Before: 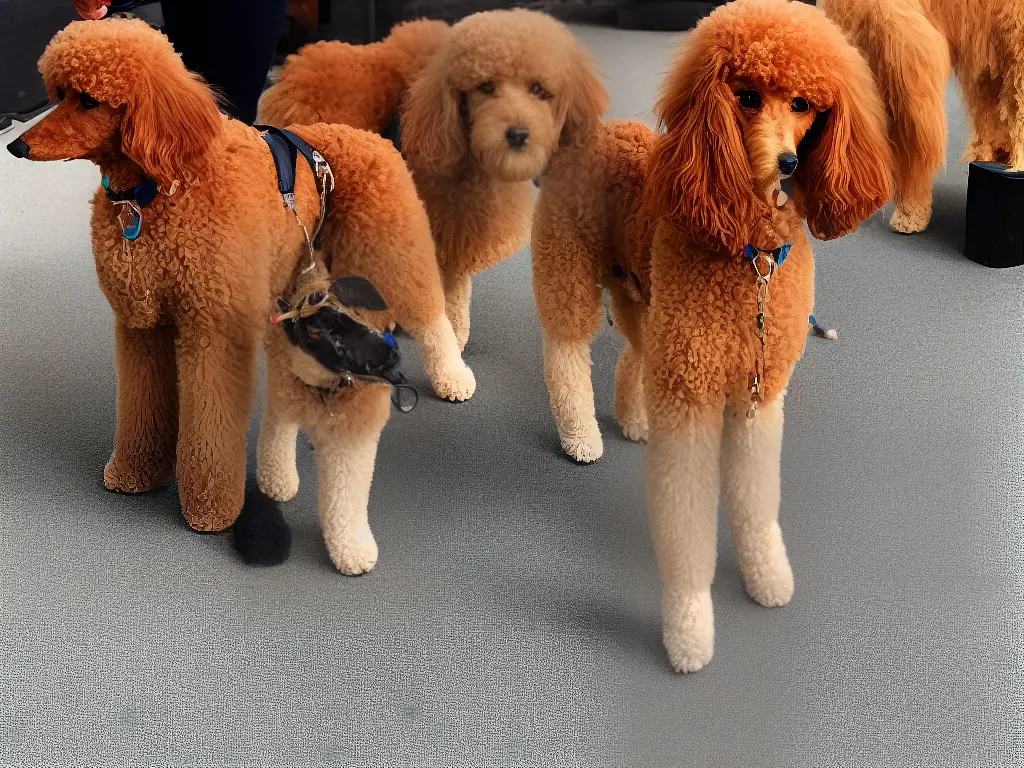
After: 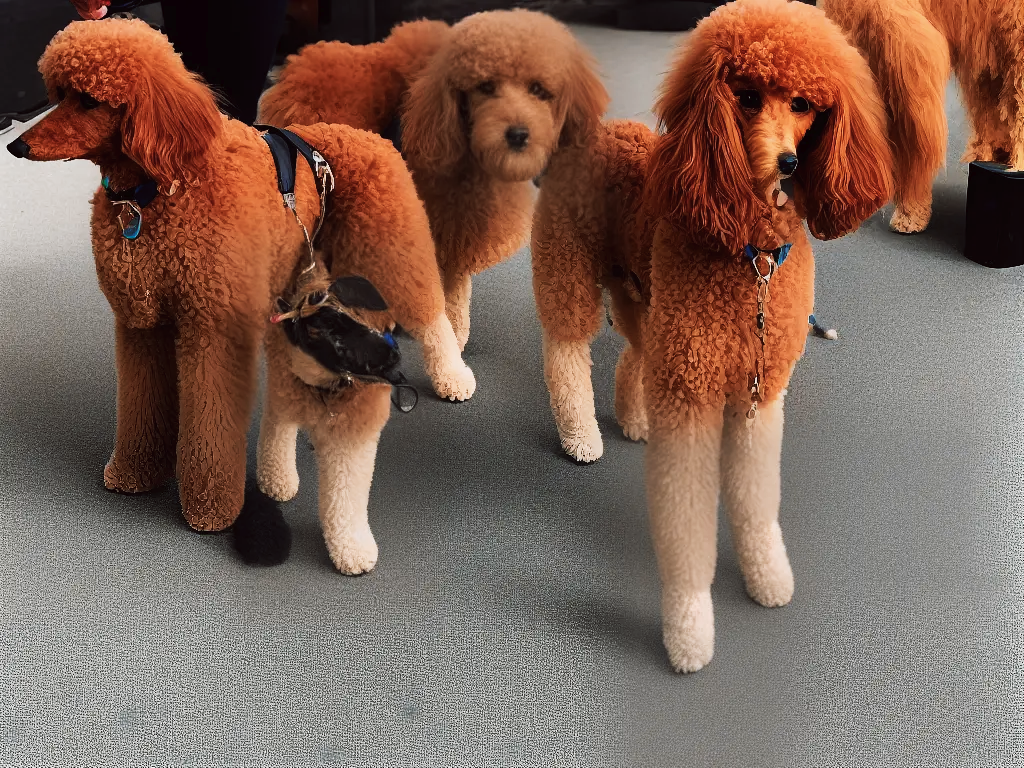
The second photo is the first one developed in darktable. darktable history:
tone curve: curves: ch0 [(0, 0) (0.003, 0.012) (0.011, 0.015) (0.025, 0.02) (0.044, 0.032) (0.069, 0.044) (0.1, 0.063) (0.136, 0.085) (0.177, 0.121) (0.224, 0.159) (0.277, 0.207) (0.335, 0.261) (0.399, 0.328) (0.468, 0.41) (0.543, 0.506) (0.623, 0.609) (0.709, 0.719) (0.801, 0.82) (0.898, 0.907) (1, 1)], preserve colors none
color look up table: target L [96.6, 77.42, 87.42, 78.21, 70.94, 85.97, 72.7, 72.92, 74.8, 63.61, 58.09, 61.02, 43.32, 40.42, 43.67, 6.78, 200.45, 82.5, 71.34, 64.21, 55.06, 58.37, 45.48, 46.12, 38.68, 31.09, 26.99, 15.15, 91.32, 82.05, 72.07, 63.14, 62.98, 62.87, 52.42, 50.34, 47.1, 36.68, 32.41, 34.44, 21.64, 11.56, 6.46, 1.515, 94.34, 68.19, 61.27, 53.39, 30.9], target a [0.542, 20.41, 3.653, 9.325, -8.769, -39.66, -25.31, 17.23, -19.5, -6.786, -36.11, -0.352, -29.46, -8.839, -16.46, -7.316, 0, 19.28, 28.52, 43.66, 14.61, 21.96, 30.62, 51.59, 48.69, 5.979, 32.78, 30.56, 5.193, 29.2, 2.105, 47.46, 50.42, 10.3, 27.32, 15.17, 40.78, 27.07, 13.51, 13.42, 32.47, 19.36, 20.26, 5.929, -8.509, -12.89, -30.18, -18.17, -2.457], target b [3.434, 65.81, 37.22, 64.13, 57.76, 2.728, 53.94, 58.53, 25.48, 53.49, 36.76, 15.27, 37.09, 39.68, 10.89, 10.21, 0, 7.294, 49.08, 22.56, 40.15, 10.36, 40.43, 46.25, 10.27, 3.615, 32.32, 13.32, -3.37, -18.73, -12.43, -37.77, -1.337, -41.9, -13.39, -59.34, -26.64, -55.39, -31.1, -43.39, -29.21, -42.49, -22.54, -4.798, -3.126, -37.9, 0.379, -12.48, -23.75], num patches 49
